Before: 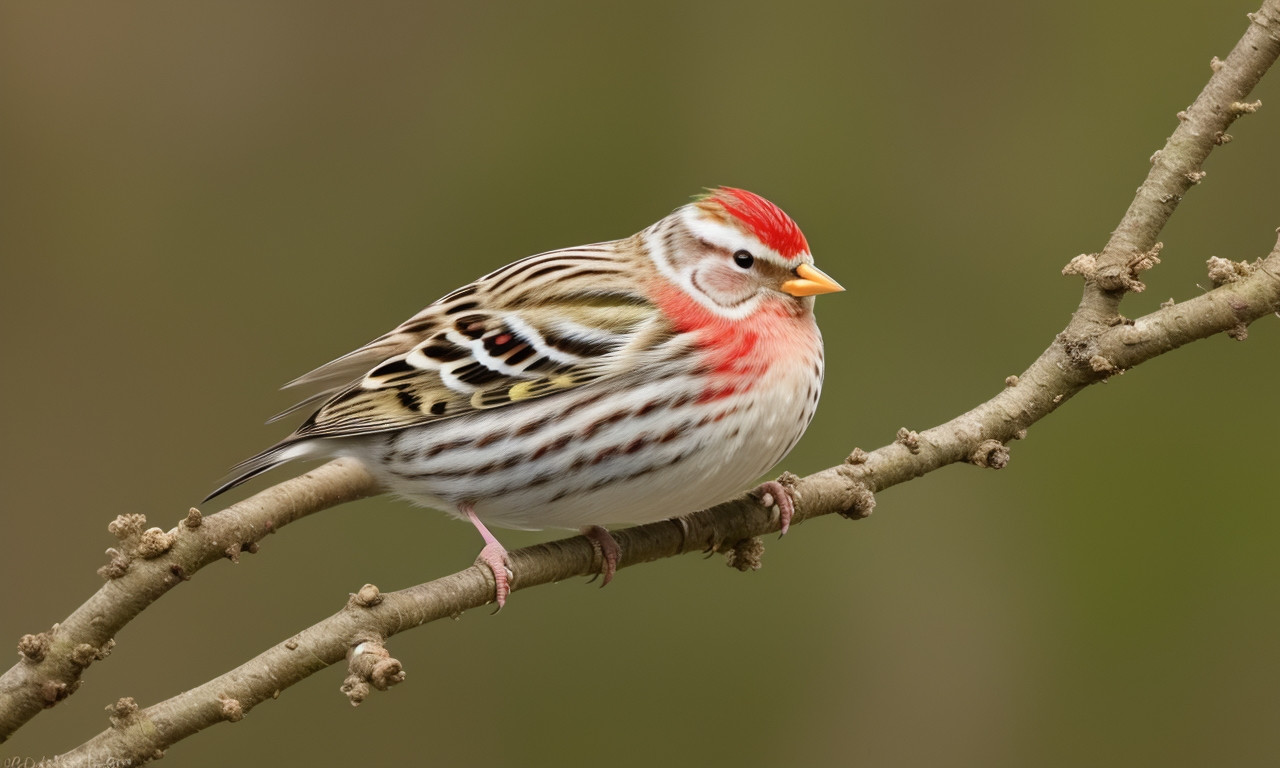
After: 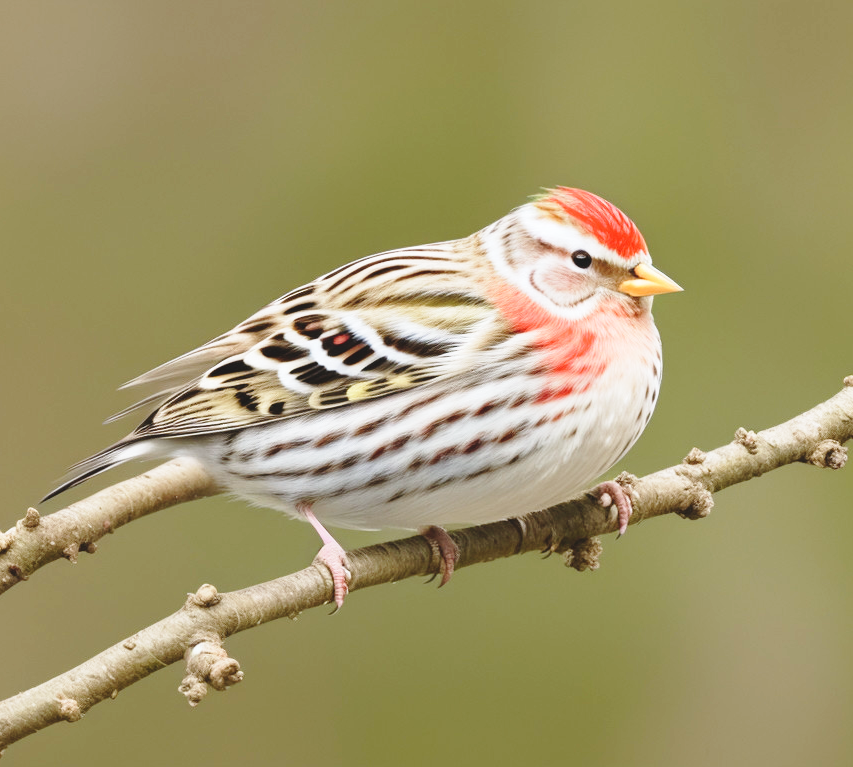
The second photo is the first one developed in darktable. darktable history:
white balance: red 0.976, blue 1.04
crop and rotate: left 12.673%, right 20.66%
color balance: lift [1.007, 1, 1, 1], gamma [1.097, 1, 1, 1]
base curve: curves: ch0 [(0, 0) (0.028, 0.03) (0.121, 0.232) (0.46, 0.748) (0.859, 0.968) (1, 1)], preserve colors none
